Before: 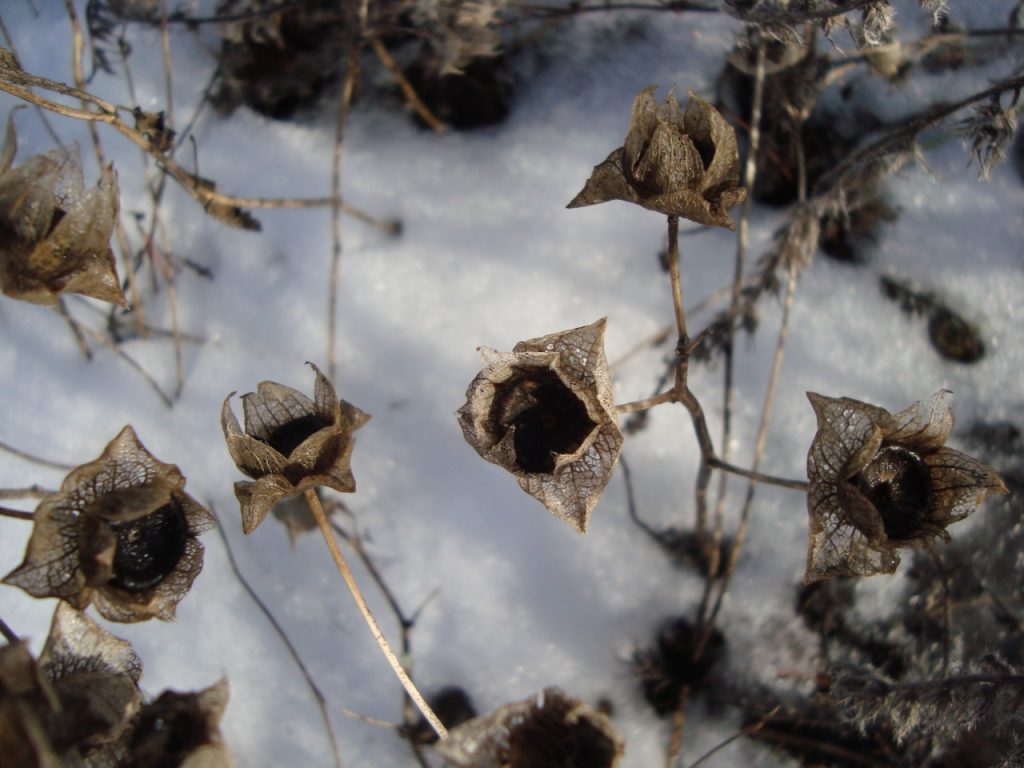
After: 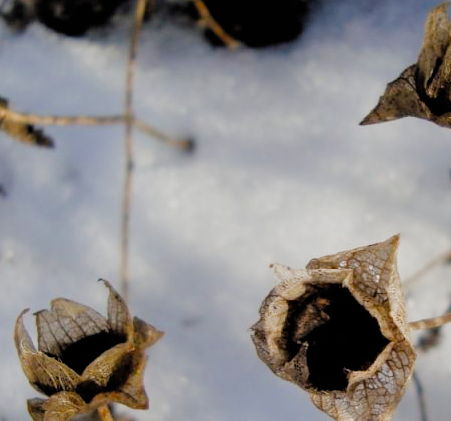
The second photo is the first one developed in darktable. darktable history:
shadows and highlights: shadows 12, white point adjustment 1.2, soften with gaussian
exposure: exposure 0.636 EV, compensate highlight preservation false
filmic rgb: black relative exposure -4.4 EV, white relative exposure 5 EV, threshold 3 EV, hardness 2.23, latitude 40.06%, contrast 1.15, highlights saturation mix 10%, shadows ↔ highlights balance 1.04%, preserve chrominance RGB euclidean norm (legacy), color science v4 (2020), enable highlight reconstruction true
color balance: on, module defaults
crop: left 20.248%, top 10.86%, right 35.675%, bottom 34.321%
